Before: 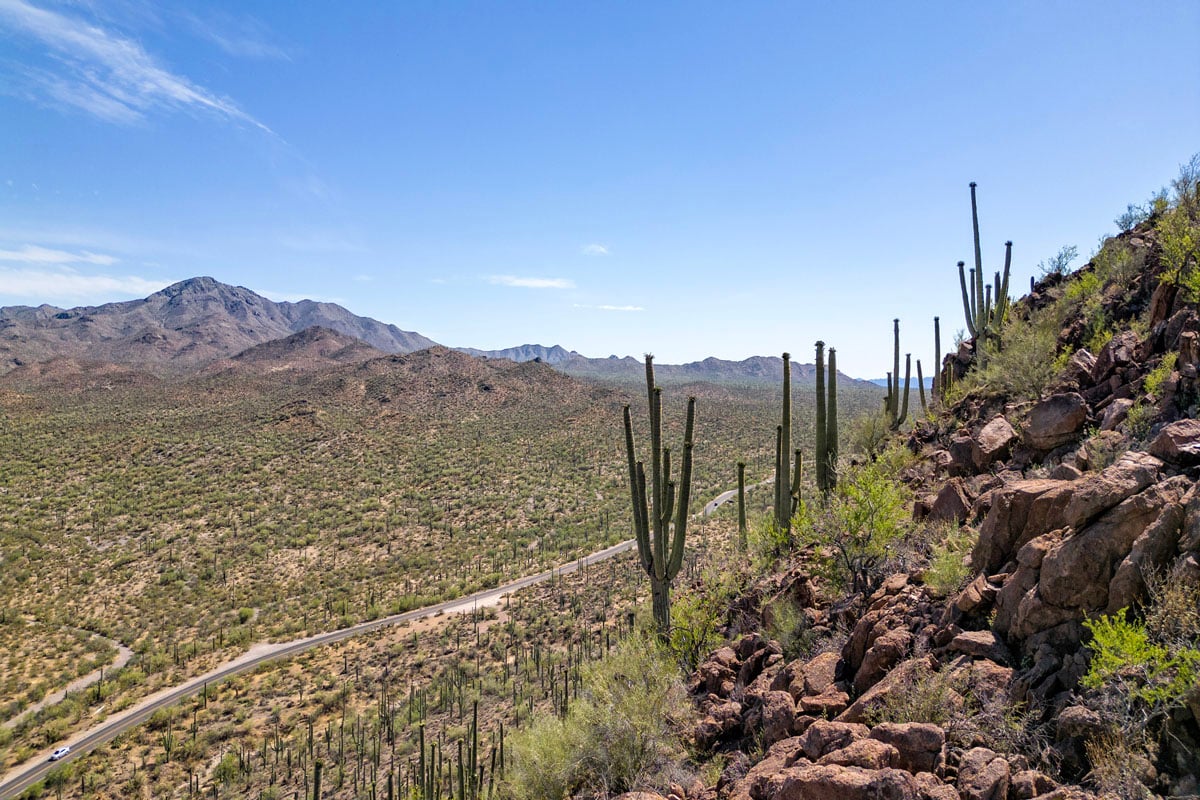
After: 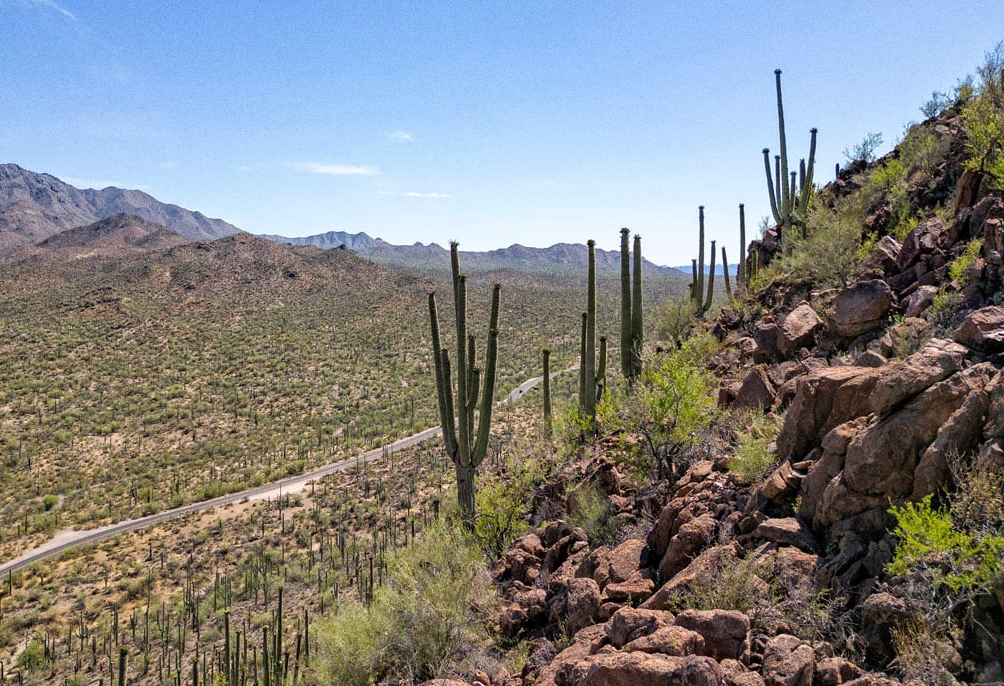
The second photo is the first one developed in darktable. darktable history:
grain: strength 26%
crop: left 16.315%, top 14.246%
